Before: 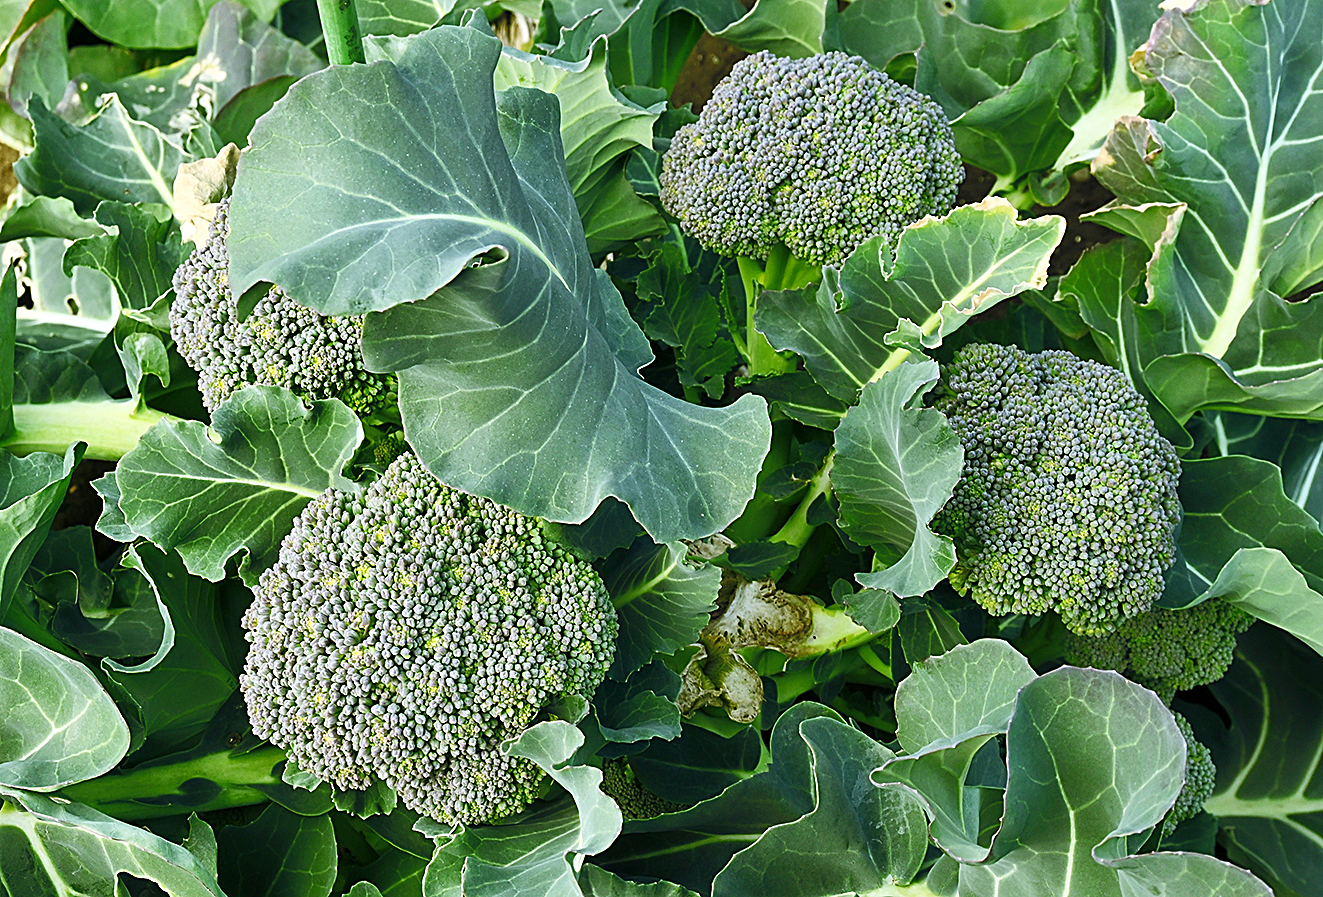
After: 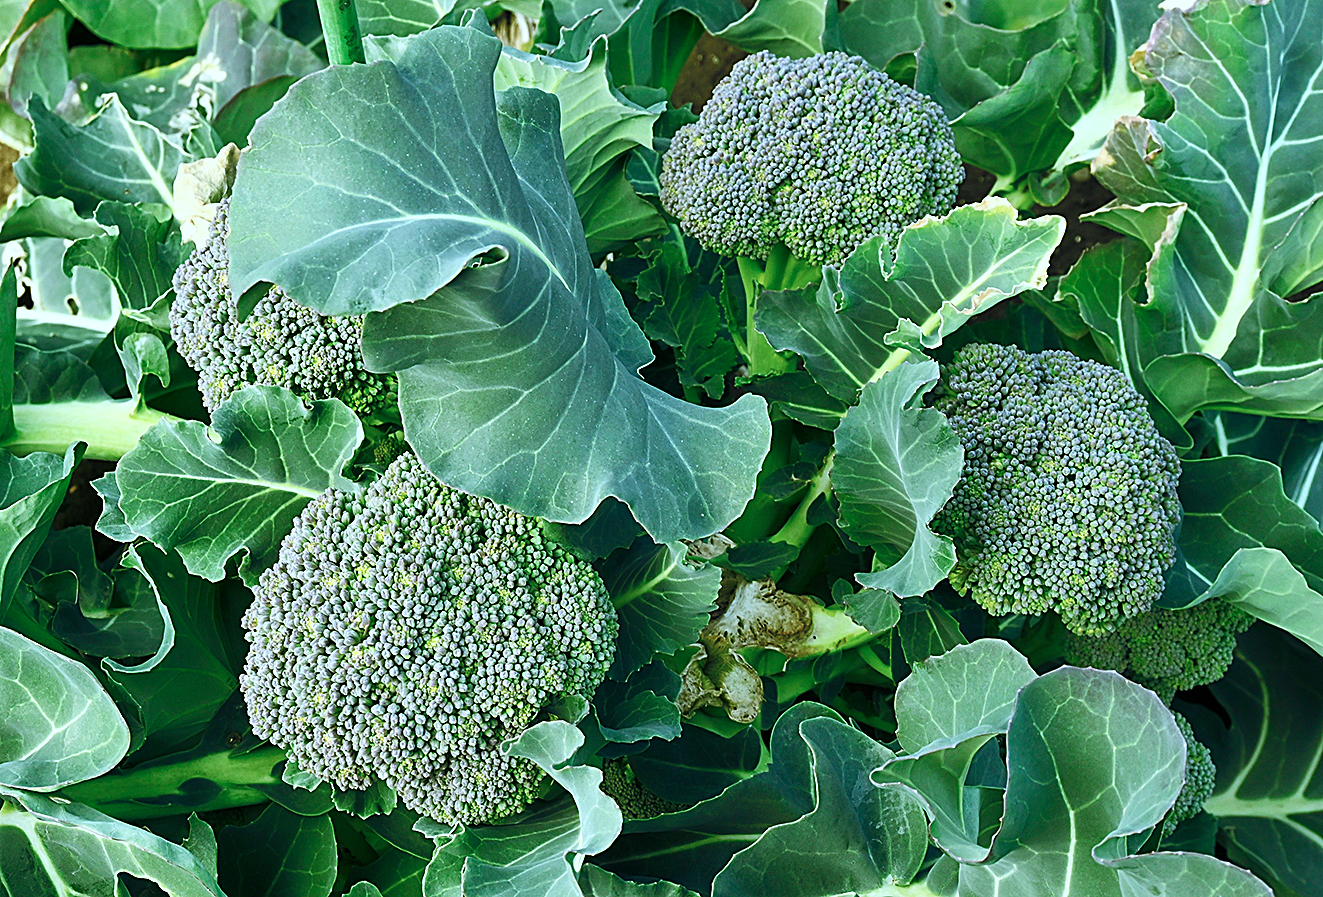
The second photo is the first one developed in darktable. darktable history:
color calibration: illuminant as shot in camera, x 0.383, y 0.38, temperature 3949.15 K, gamut compression 1.66
white balance: red 1.045, blue 0.932
